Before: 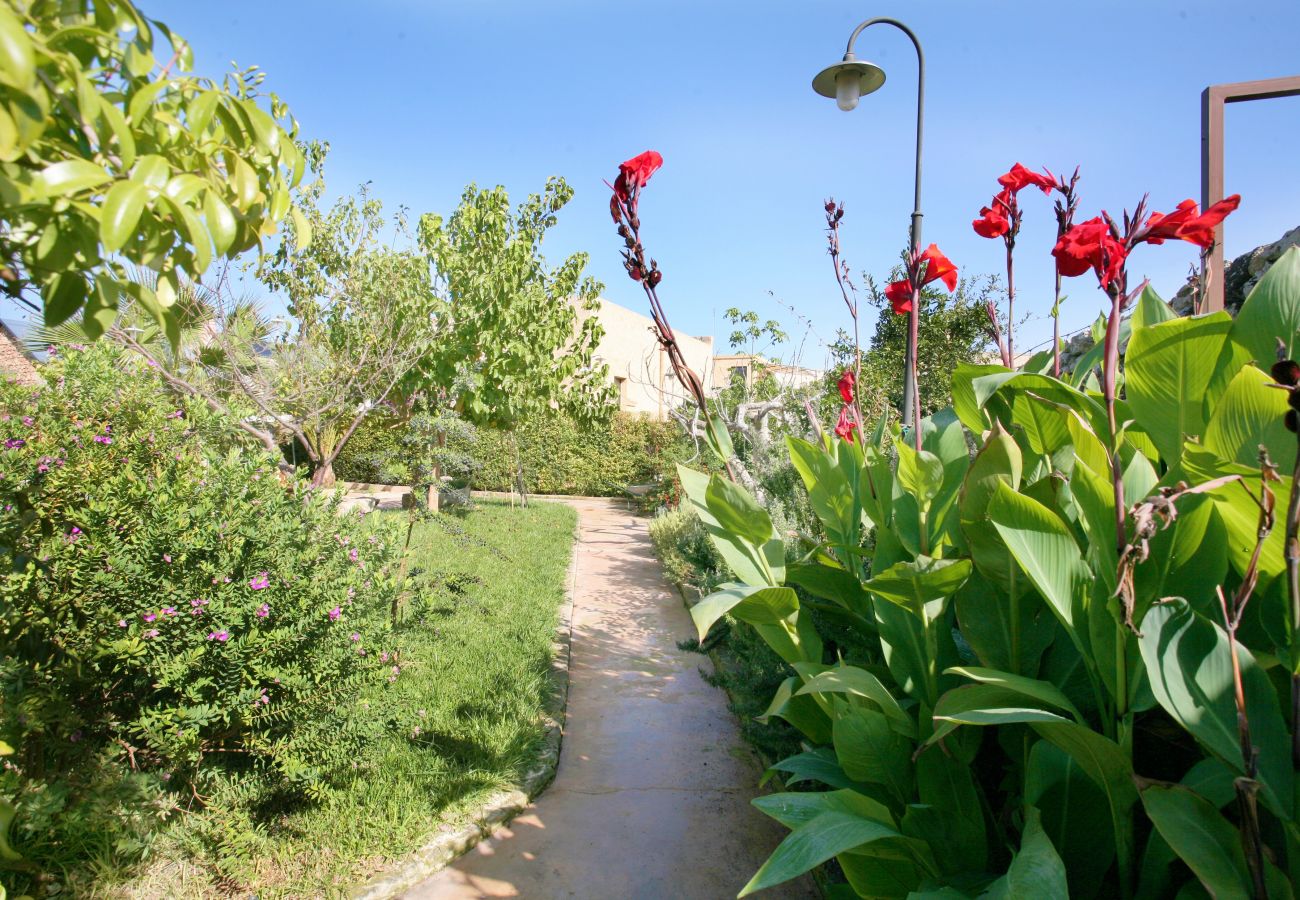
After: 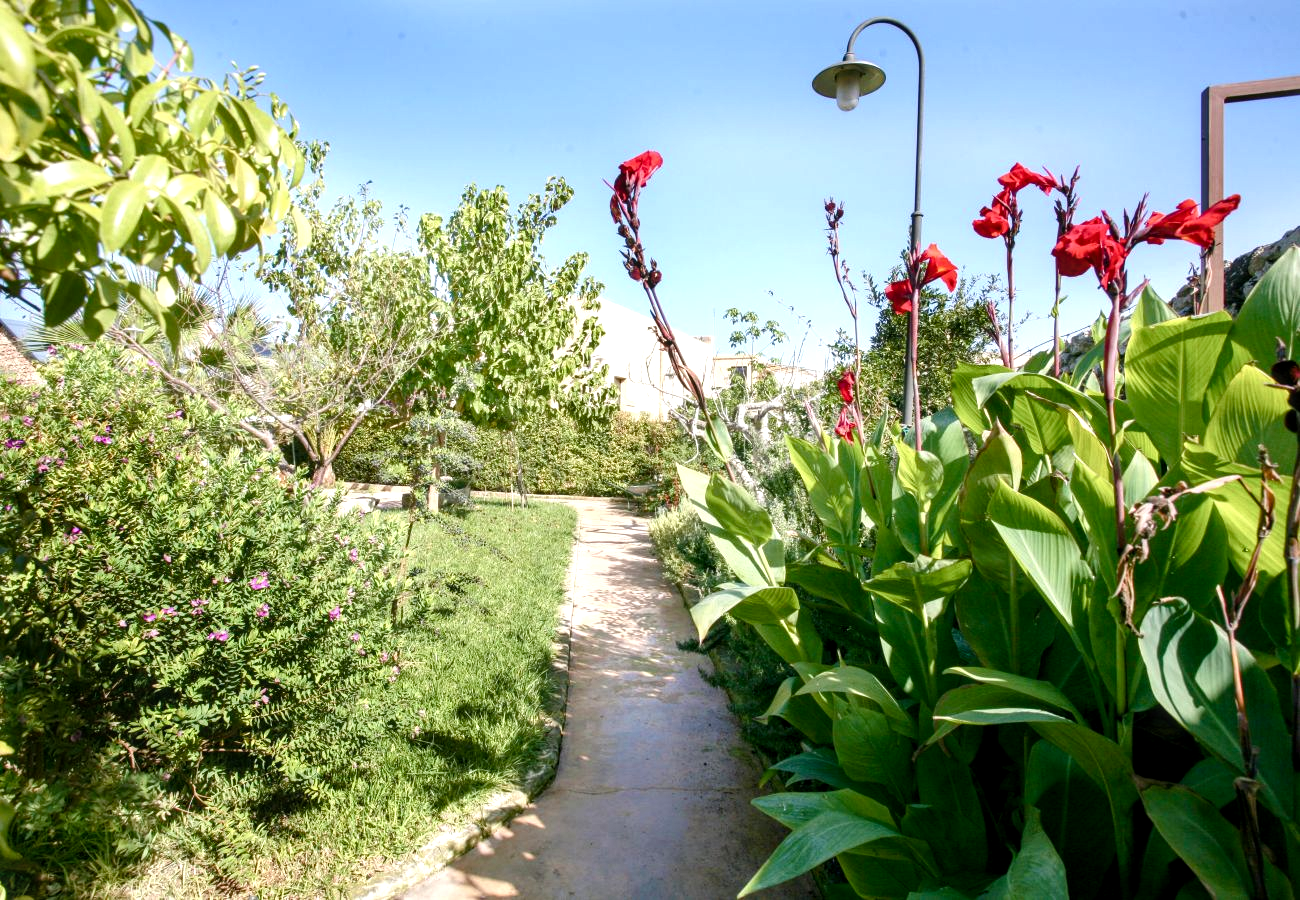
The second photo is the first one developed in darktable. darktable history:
local contrast: on, module defaults
color balance rgb: shadows lift › luminance -20%, power › hue 72.24°, highlights gain › luminance 15%, global offset › hue 171.6°, perceptual saturation grading › highlights -30%, perceptual saturation grading › shadows 20%, global vibrance 30%, contrast 10%
